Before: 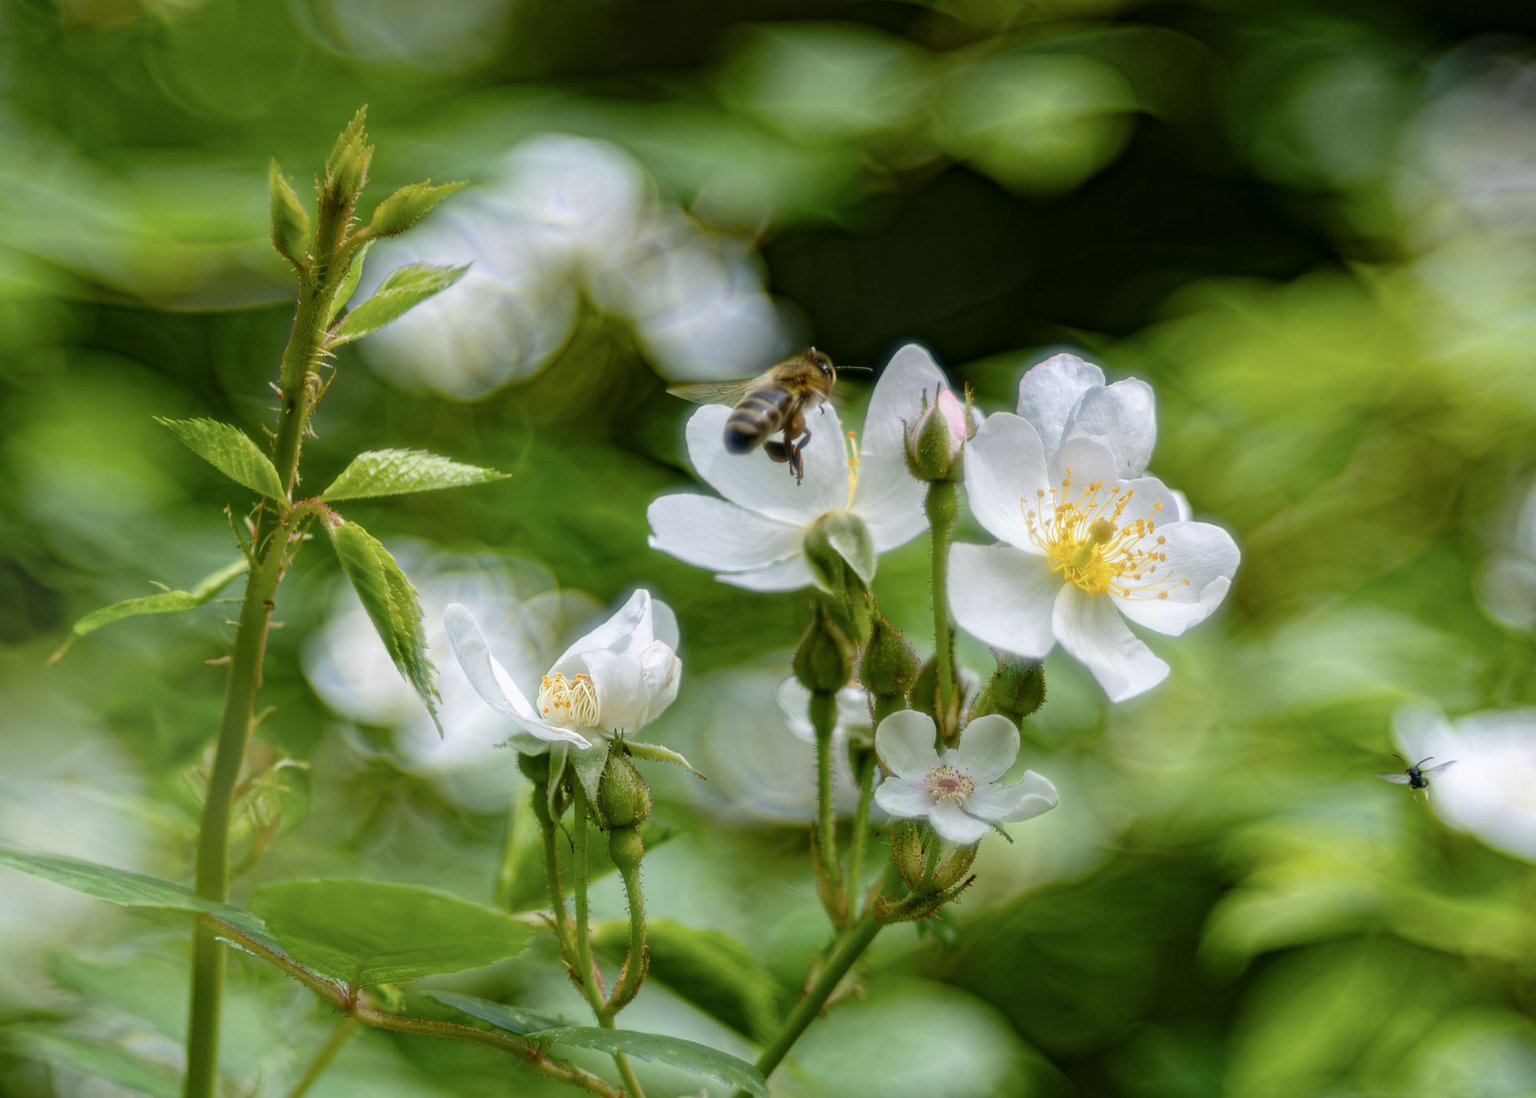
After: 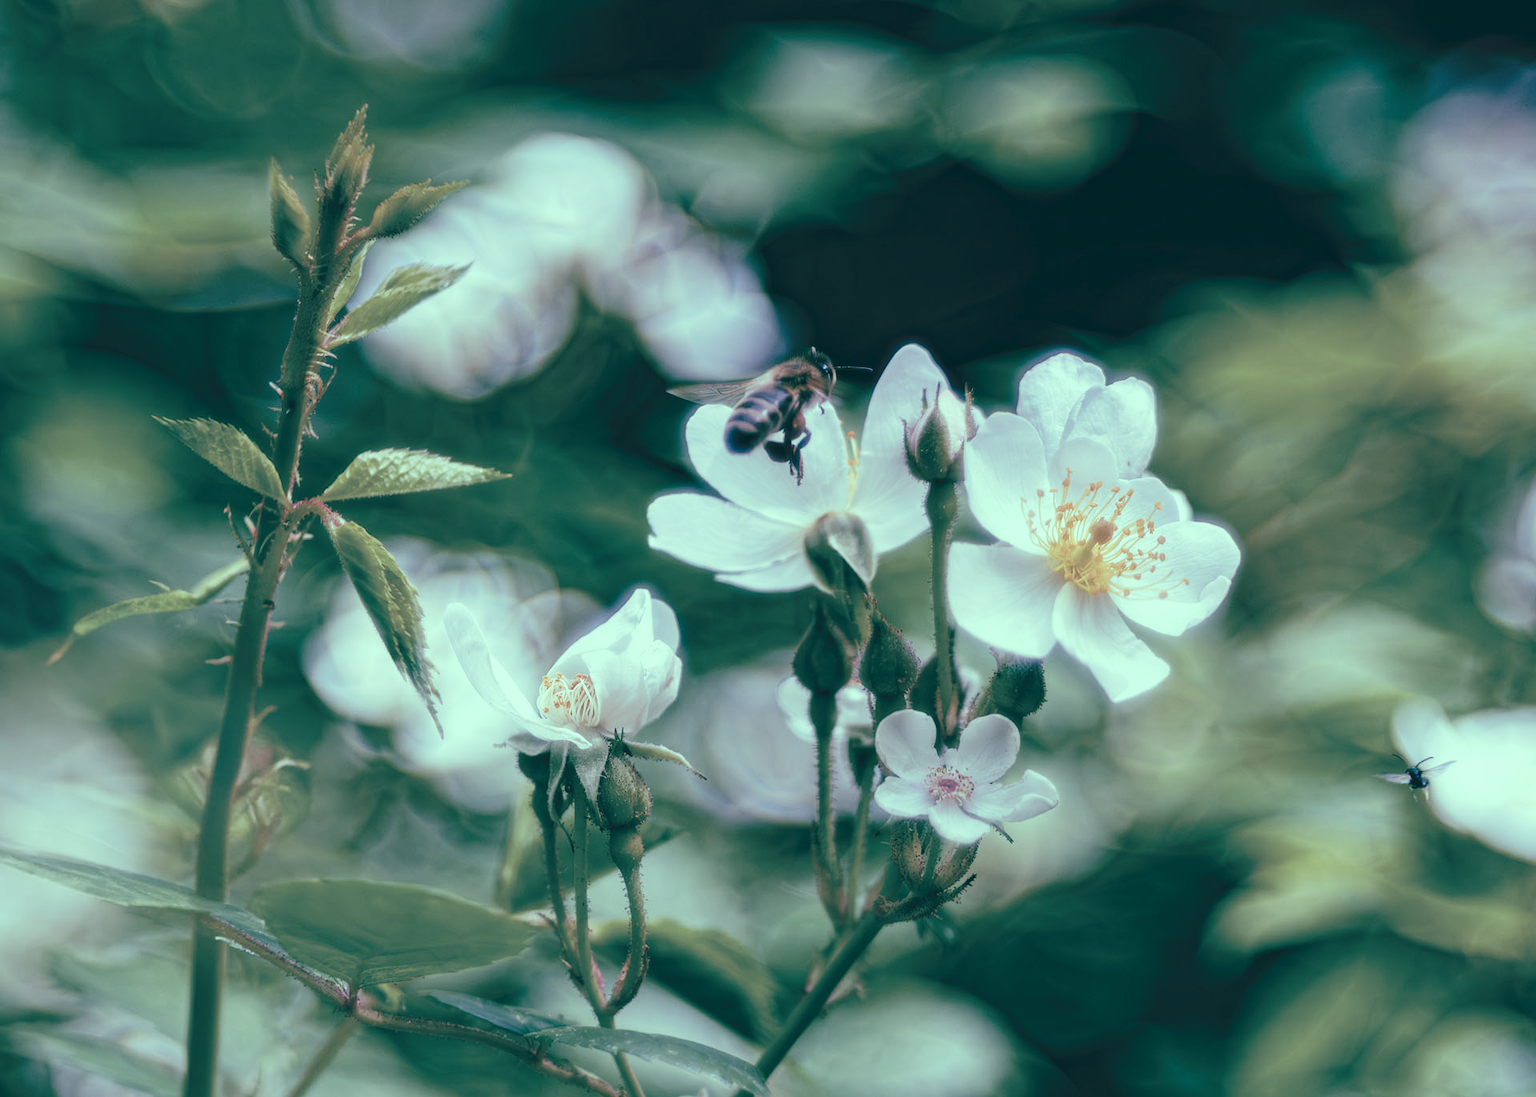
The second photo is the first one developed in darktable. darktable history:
tone curve: curves: ch0 [(0, 0) (0.003, 0.077) (0.011, 0.089) (0.025, 0.105) (0.044, 0.122) (0.069, 0.134) (0.1, 0.151) (0.136, 0.171) (0.177, 0.198) (0.224, 0.23) (0.277, 0.273) (0.335, 0.343) (0.399, 0.422) (0.468, 0.508) (0.543, 0.601) (0.623, 0.695) (0.709, 0.782) (0.801, 0.866) (0.898, 0.934) (1, 1)], preserve colors none
color look up table: target L [95.39, 91.64, 89.14, 49.05, 50.31, 35.2, 36.89, 23.81, 4.222, 200.85, 96.58, 74.08, 65.87, 64.09, 64, 64.95, 56.09, 57.24, 48.36, 45.39, 41.06, 39.29, 37.97, 24.08, 18.42, 12.15, 86.04, 74.27, 76.74, 77.83, 60.04, 61.31, 70, 54.09, 46.48, 47.11, 33.79, 35.89, 36.93, 22.58, 15.88, 20.81, 17.31, 85.04, 79.25, 71.96, 58, 54.22, 36.42], target a [-34.87, -33.42, -42.05, -18.39, -21.25, -24.33, -16.62, -27.72, -11.39, 0, -32.43, 6.08, 0.036, -1.22, 24.29, -0.158, 35.69, 37.14, 53.99, 10.59, 29.56, 15.28, 4.805, 27.24, -25, -10.06, -10.07, 11.09, -3.534, 6.725, 14.45, -4.087, 11.8, 35.11, 24.64, -4.501, 30.71, 12.55, 16.82, -18.68, -3.923, -8.269, 4.674, -39.78, -28.67, -28.44, -16.26, -19.24, -9.373], target b [30.95, 36.21, 11.11, 13.73, 0.396, 3.231, -13.09, -4.868, -10.55, -0.001, 12.31, 6.077, 28.05, 5.885, 19.98, -7.733, 8.791, -8.259, 16.61, 10.76, -2.018, -0.048, -13.26, -0.791, -3.728, -12.89, -1.024, -11.16, -16.73, -15.85, -13.99, -25.88, -26.97, -26.81, -22.91, -45.24, -14, -34.76, -55.48, -16.45, -28.35, -26.21, -37.09, -3.956, -11.29, -21.29, -14.61, -27.73, -25.23], num patches 49
